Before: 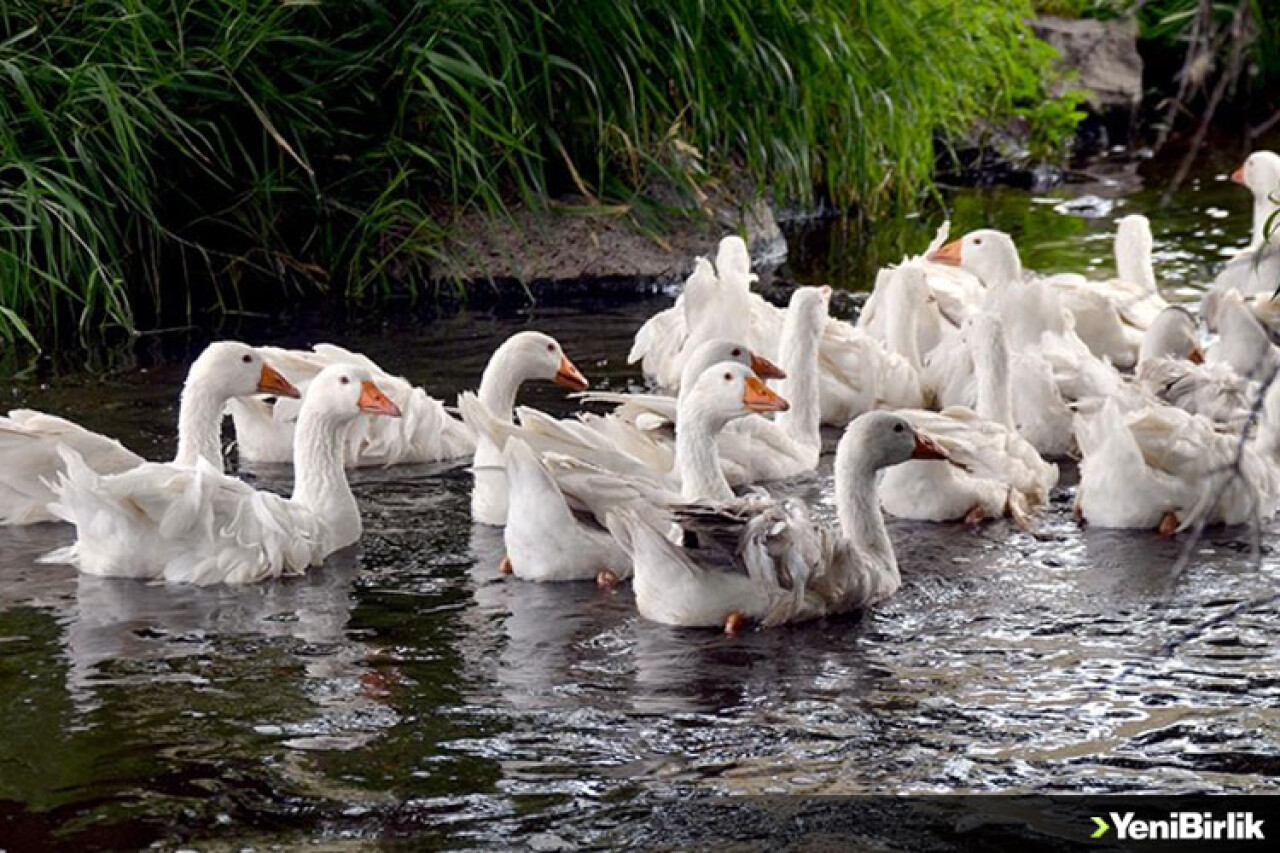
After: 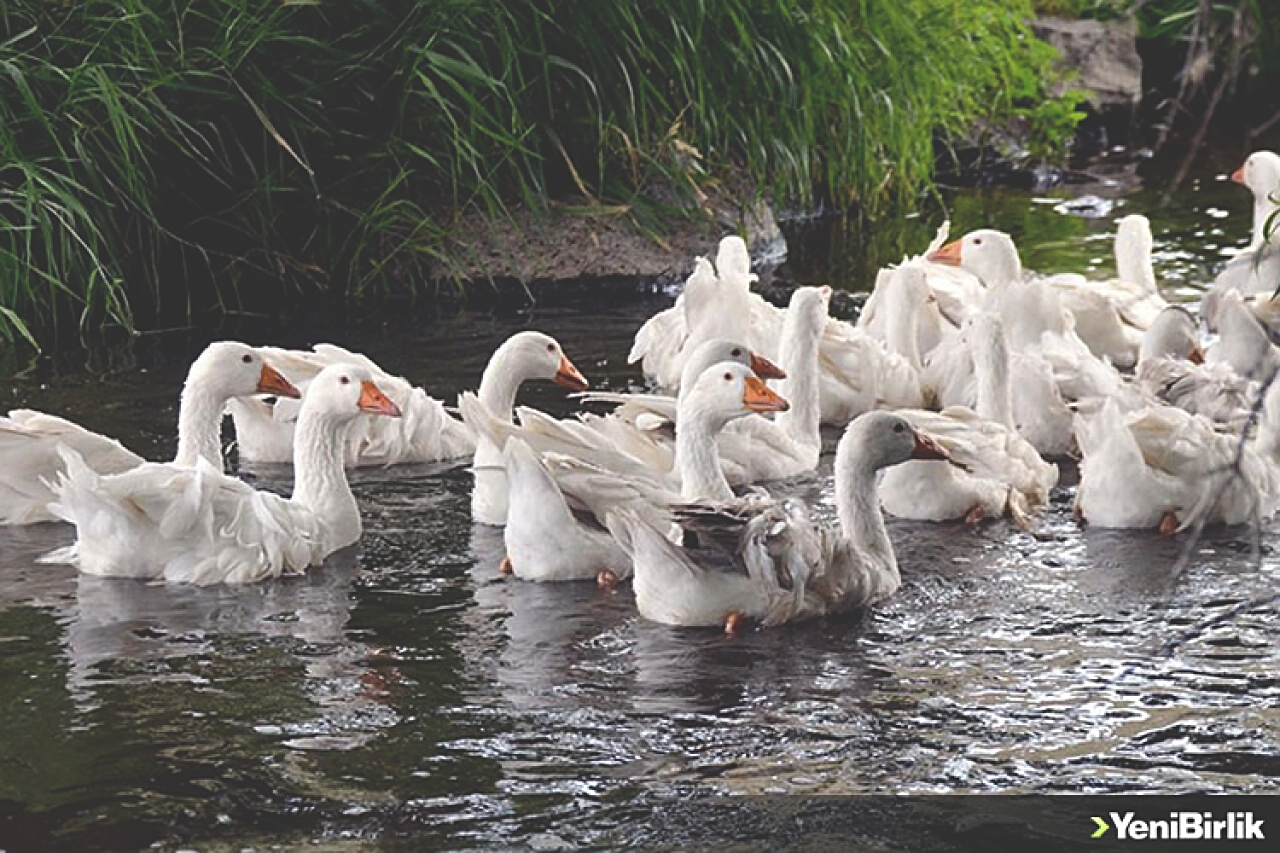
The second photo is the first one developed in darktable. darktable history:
sharpen: on, module defaults
exposure: black level correction -0.03, compensate highlight preservation false
